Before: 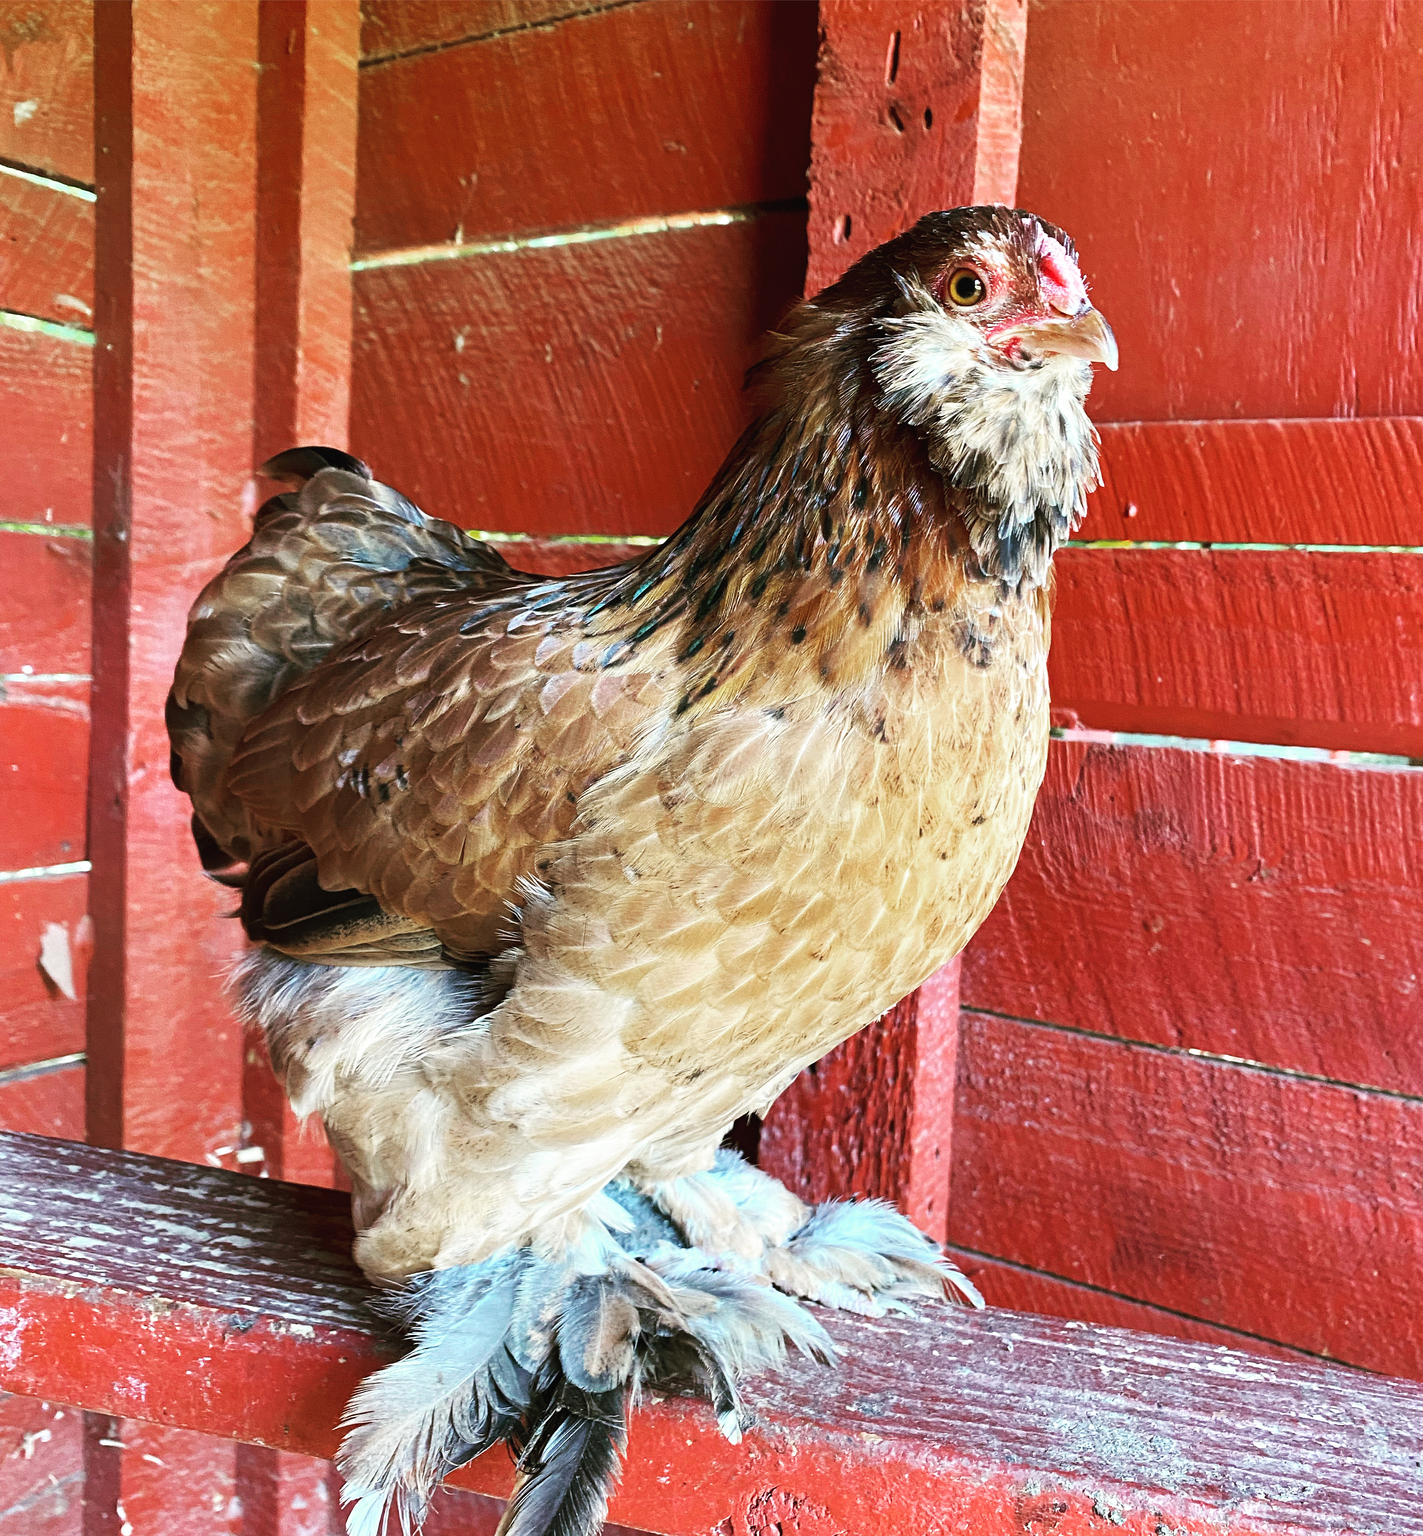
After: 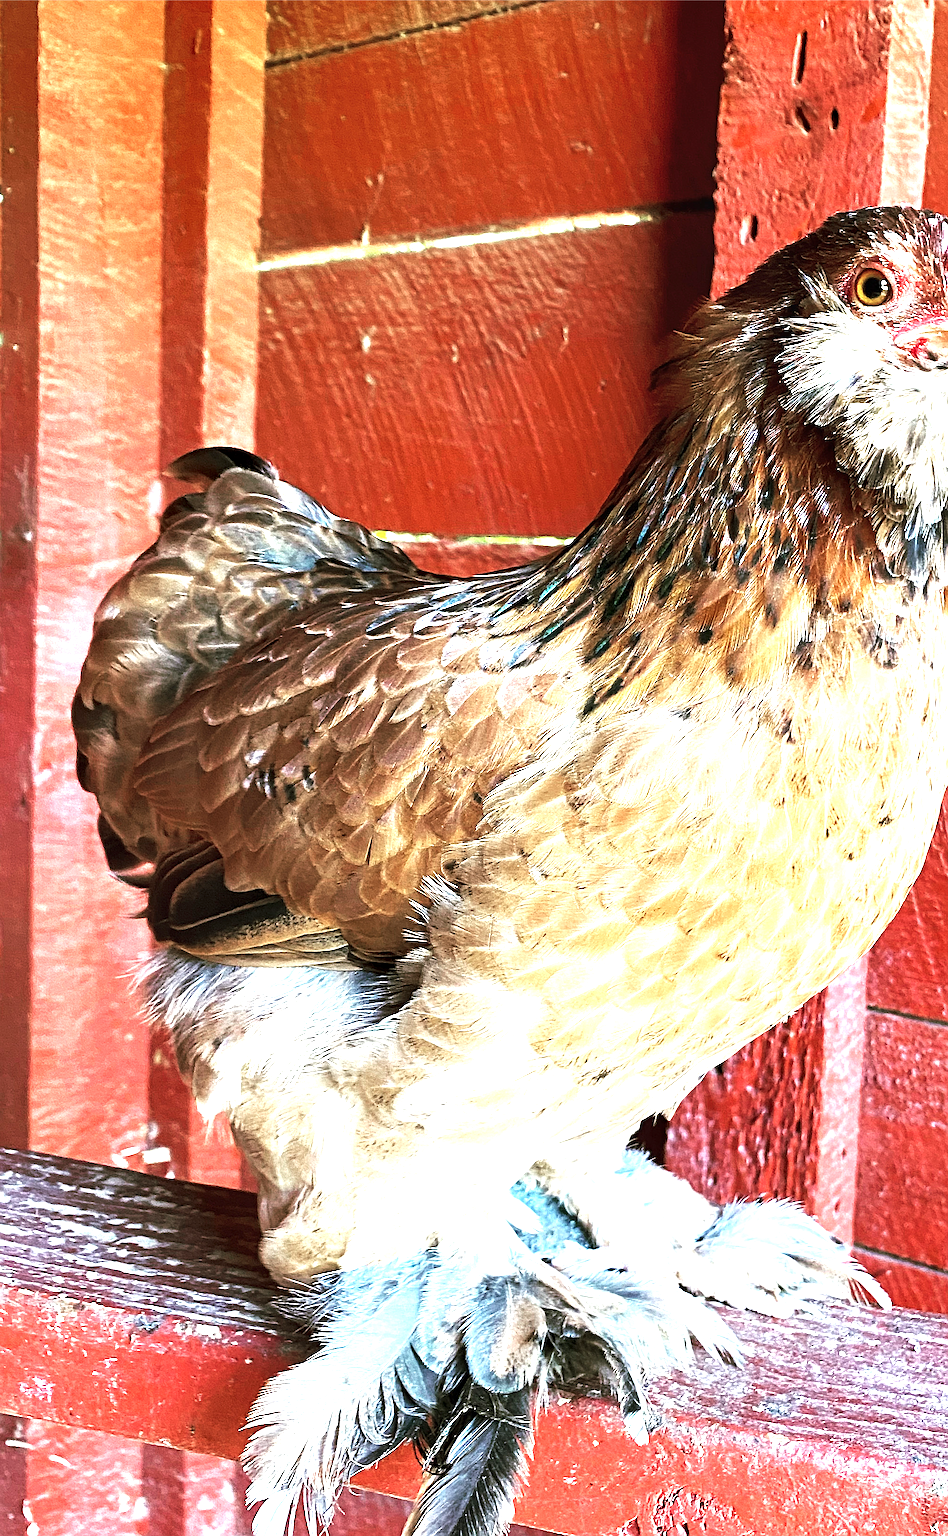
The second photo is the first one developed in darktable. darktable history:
contrast equalizer: y [[0.526, 0.53, 0.532, 0.532, 0.53, 0.525], [0.5 ×6], [0.5 ×6], [0 ×6], [0 ×6]]
exposure: black level correction 0, exposure 0.953 EV, compensate exposure bias true, compensate highlight preservation false
sharpen: on, module defaults
crop and rotate: left 6.617%, right 26.717%
